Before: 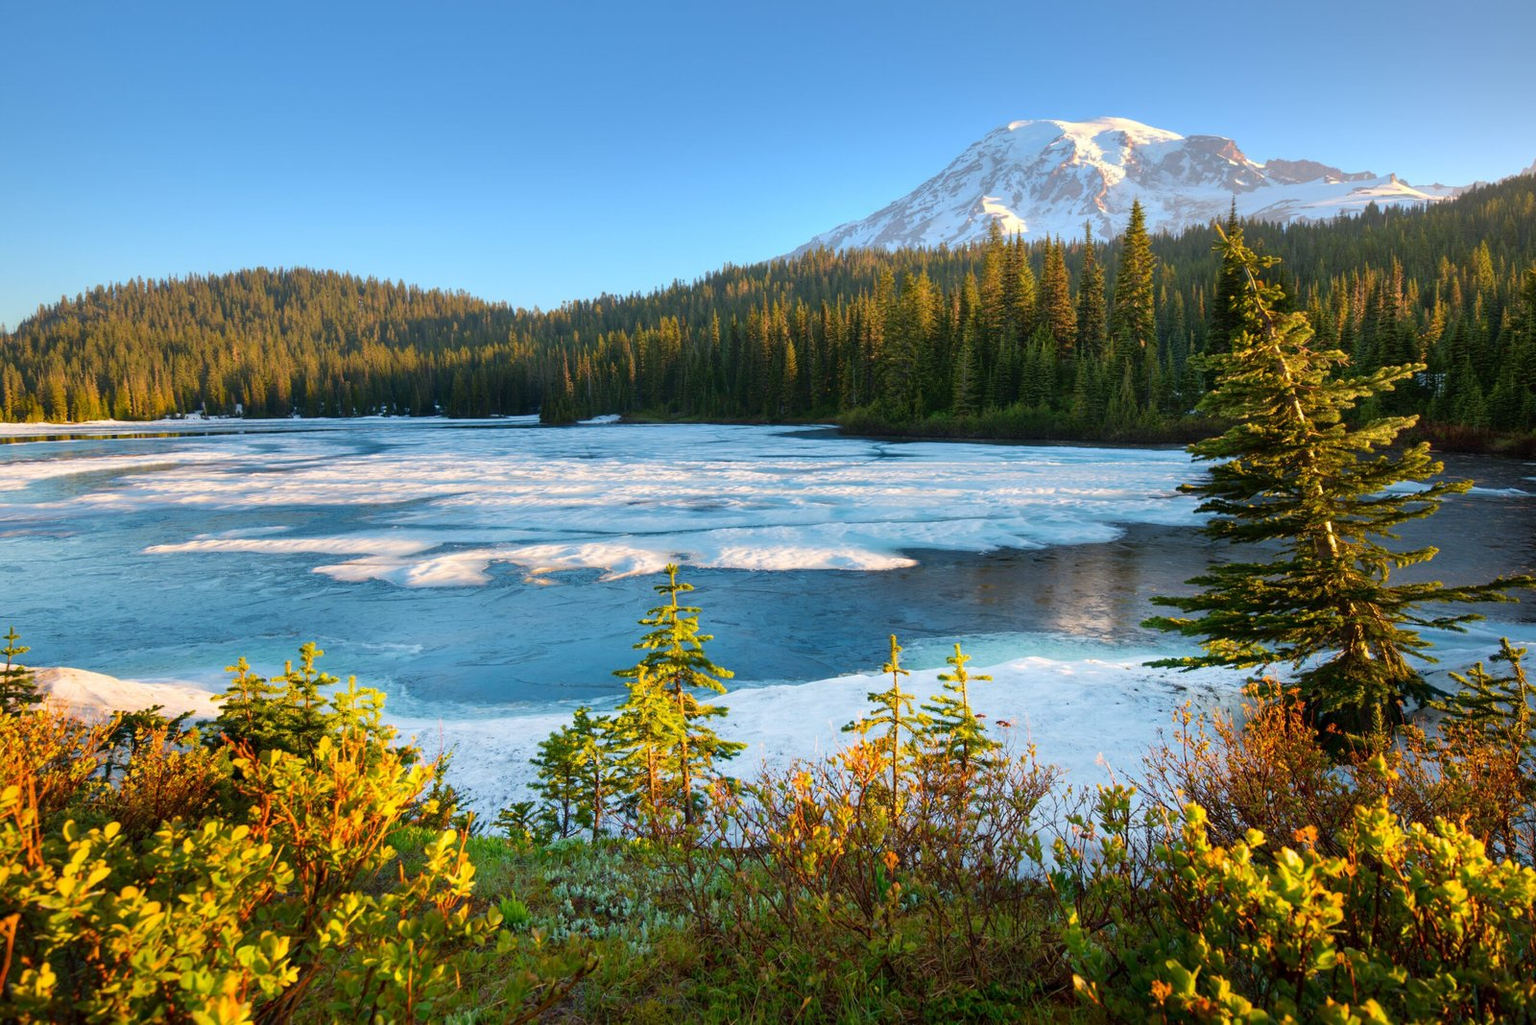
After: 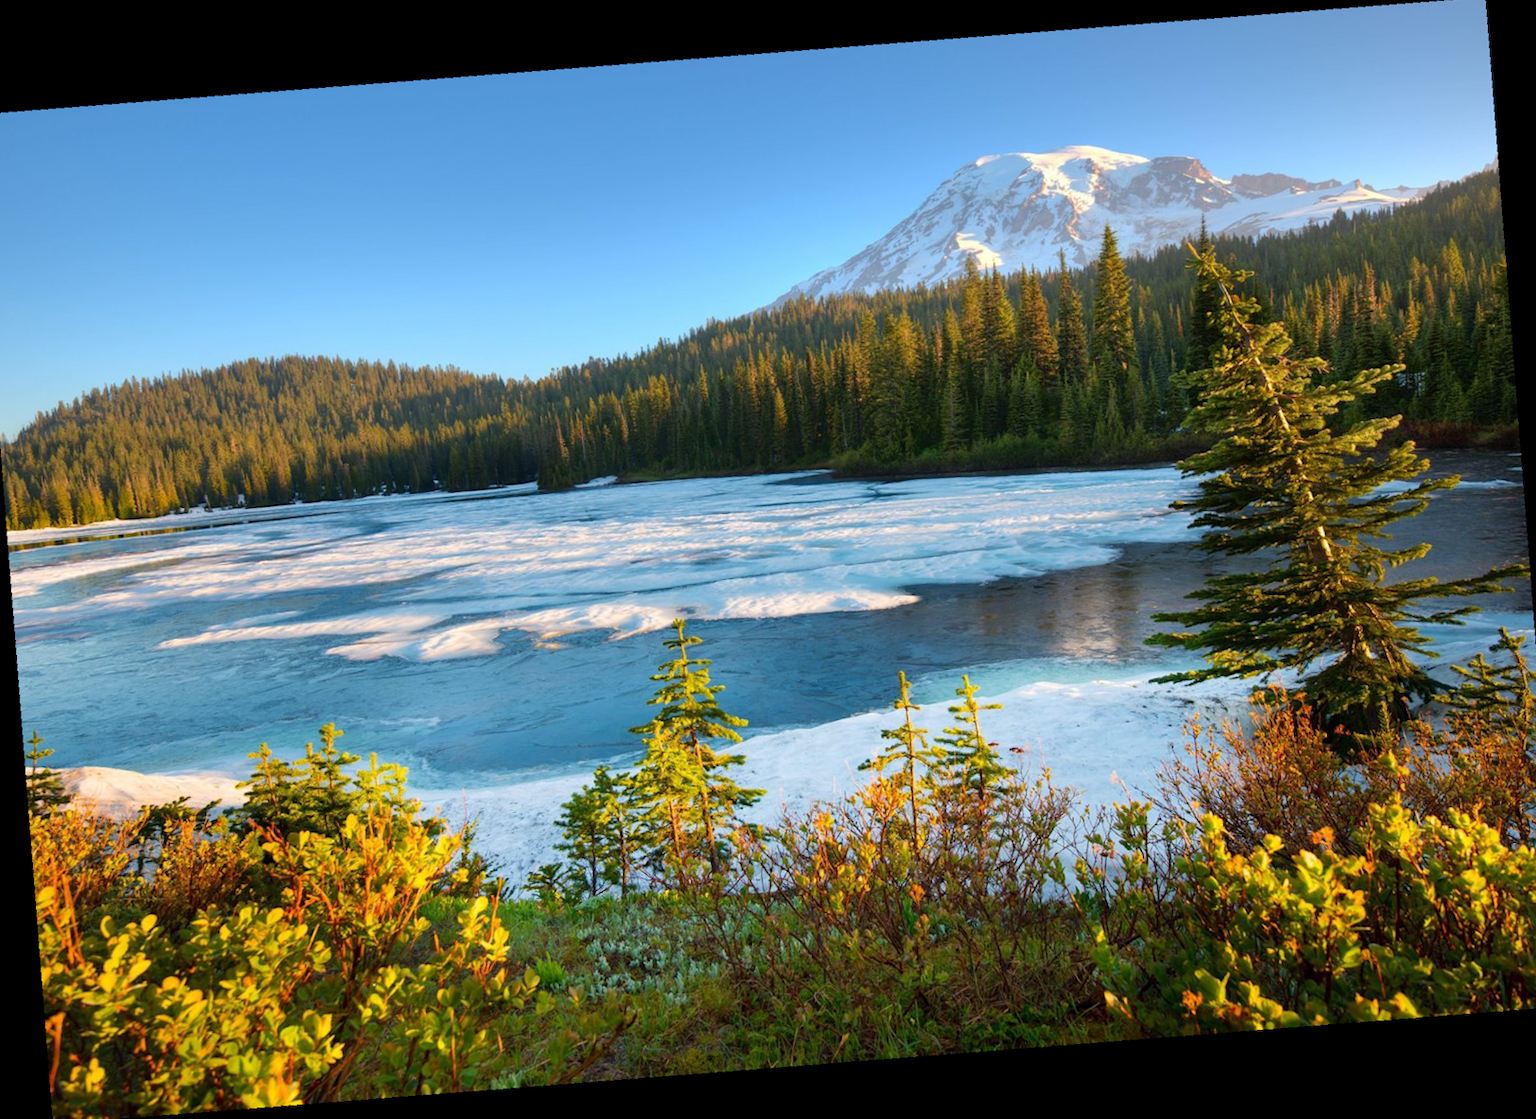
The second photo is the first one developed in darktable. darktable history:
crop and rotate: angle -2.38°
rotate and perspective: rotation -6.83°, automatic cropping off
